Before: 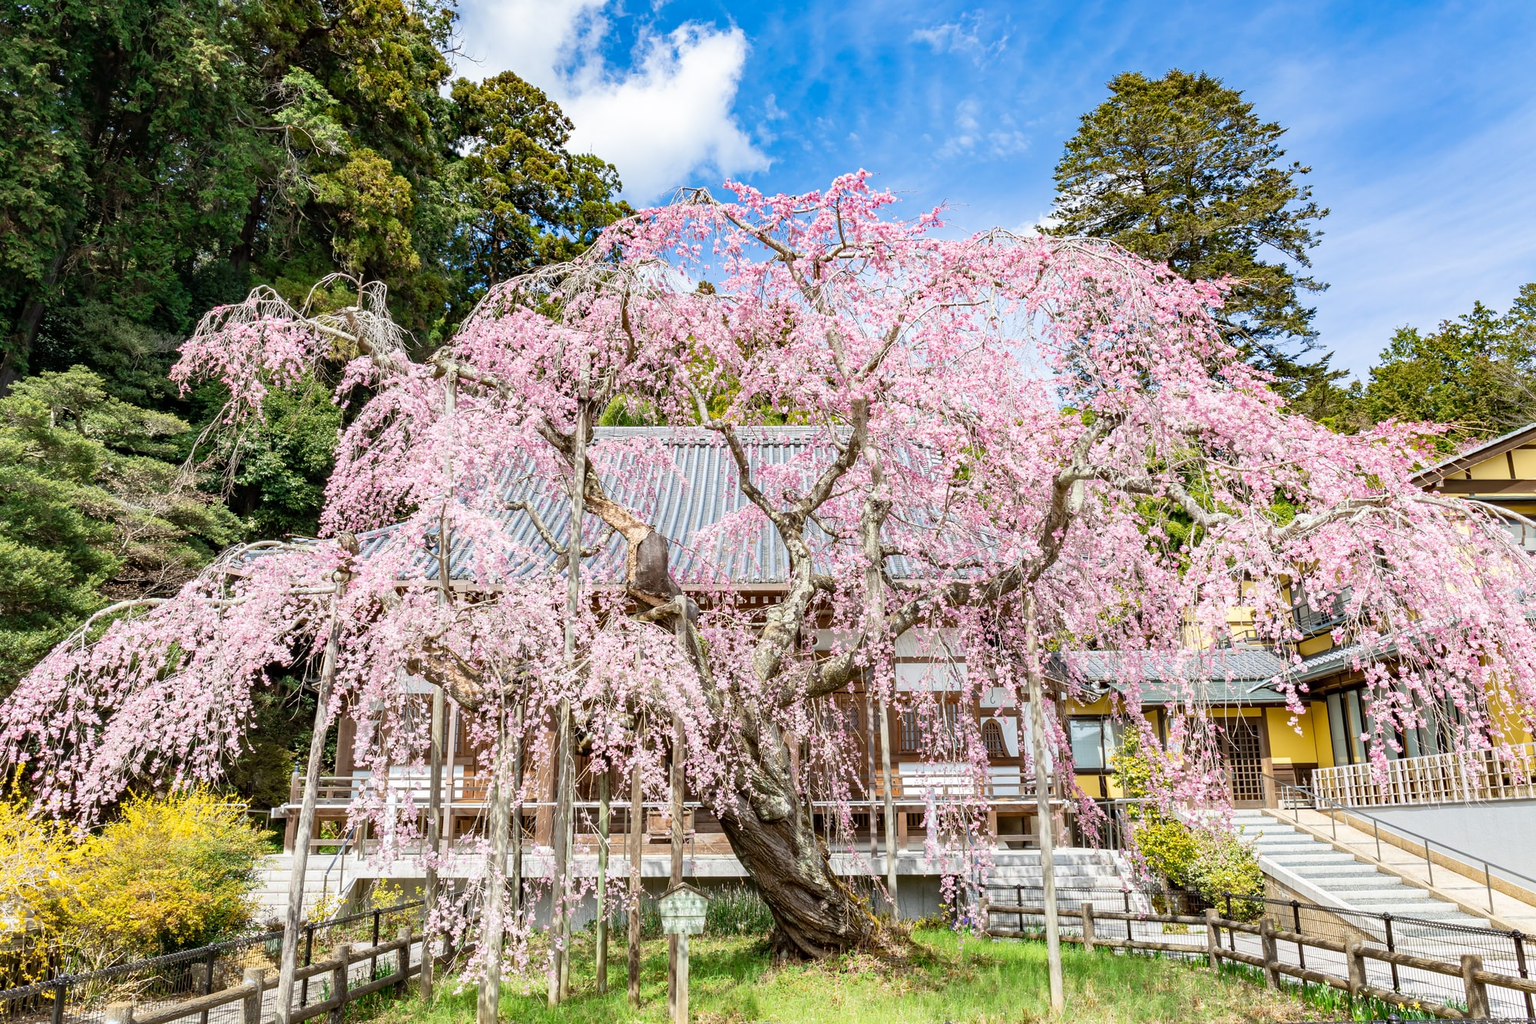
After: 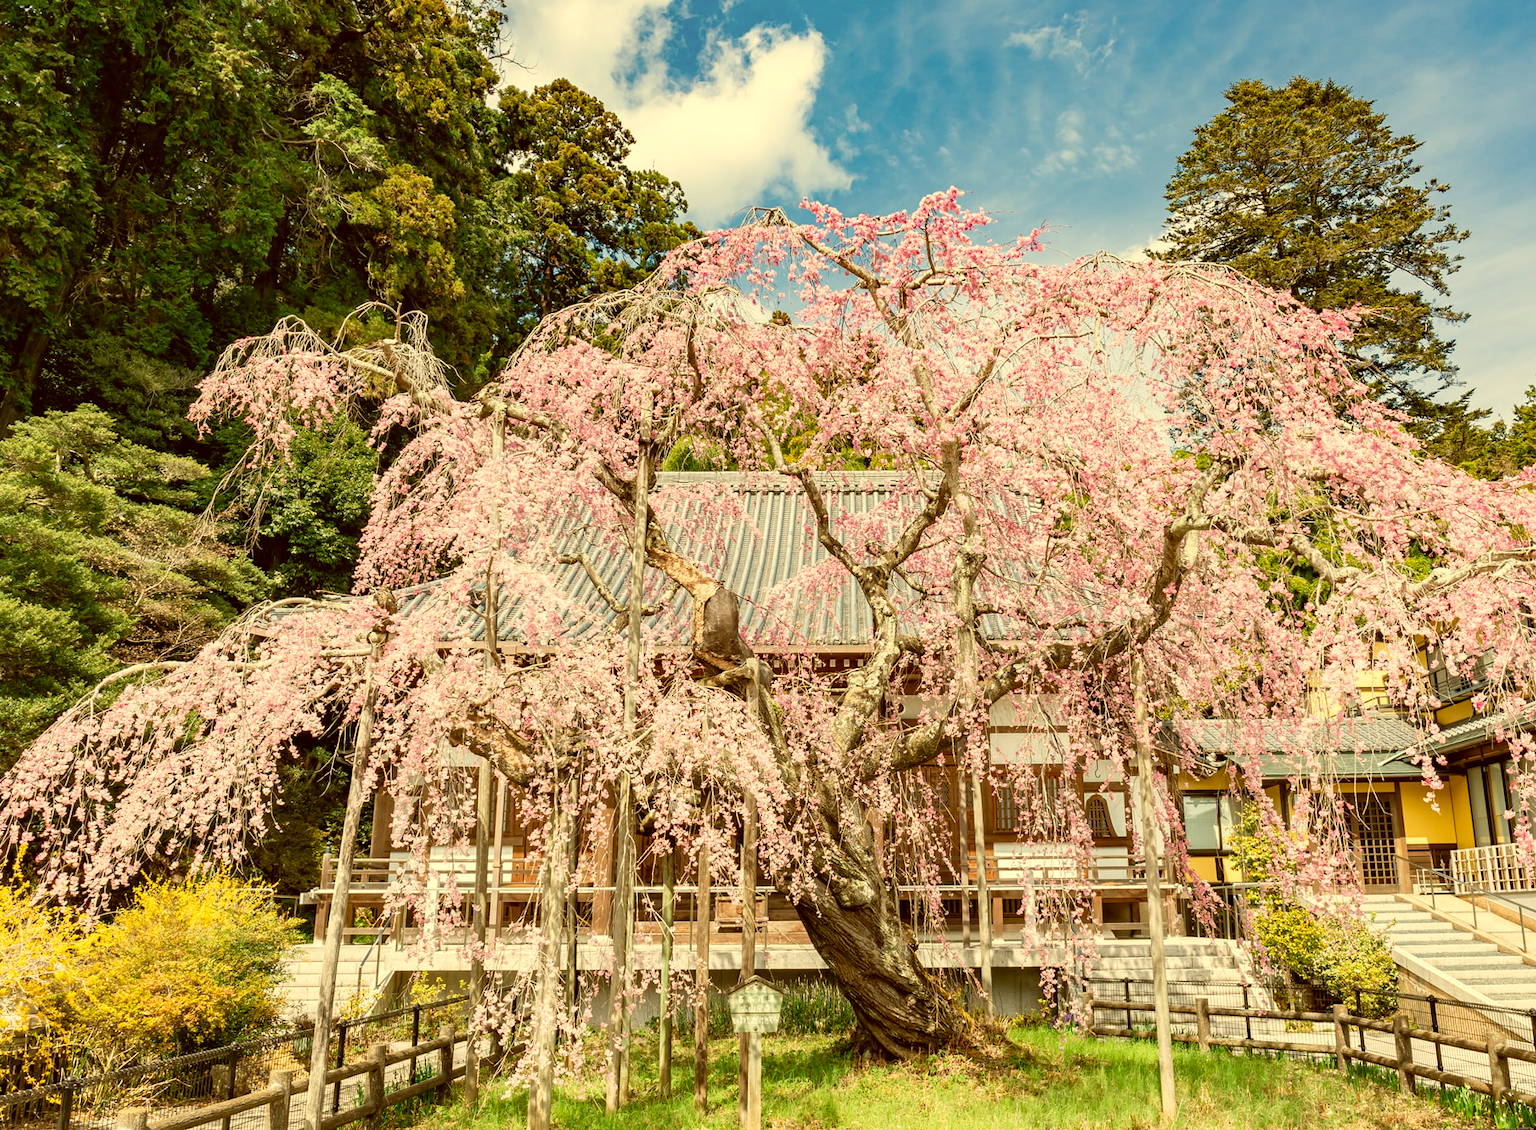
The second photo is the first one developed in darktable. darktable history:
color correction: highlights a* -0.482, highlights b* 0.161, shadows a* 4.66, shadows b* 20.72
crop: right 9.509%, bottom 0.031%
white balance: red 1.08, blue 0.791
tone equalizer: on, module defaults
